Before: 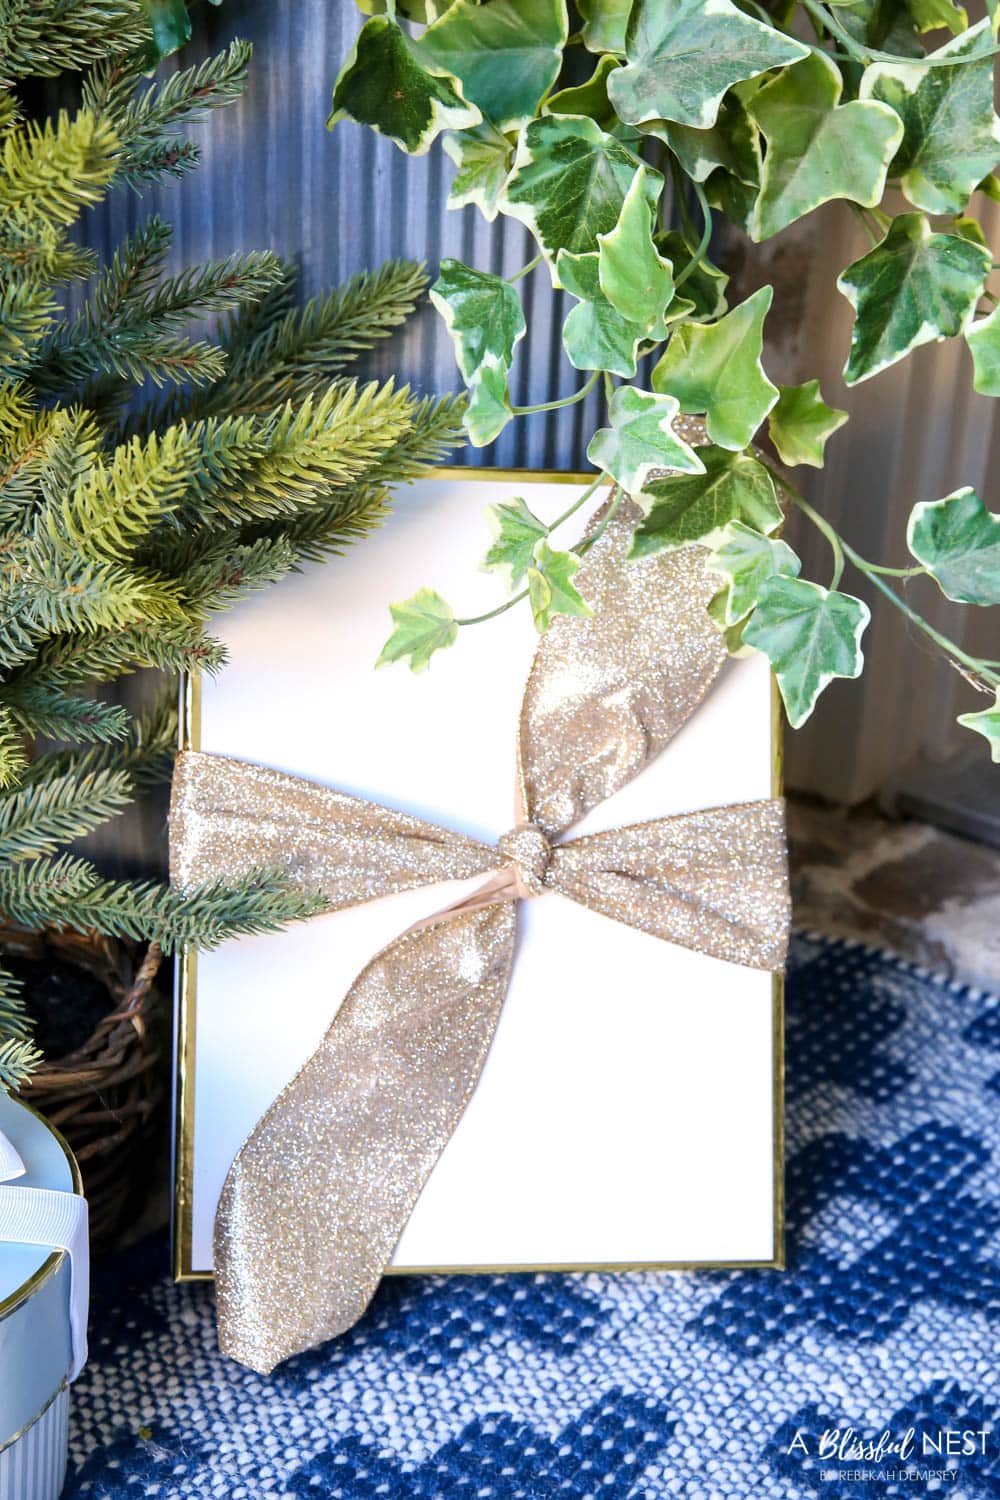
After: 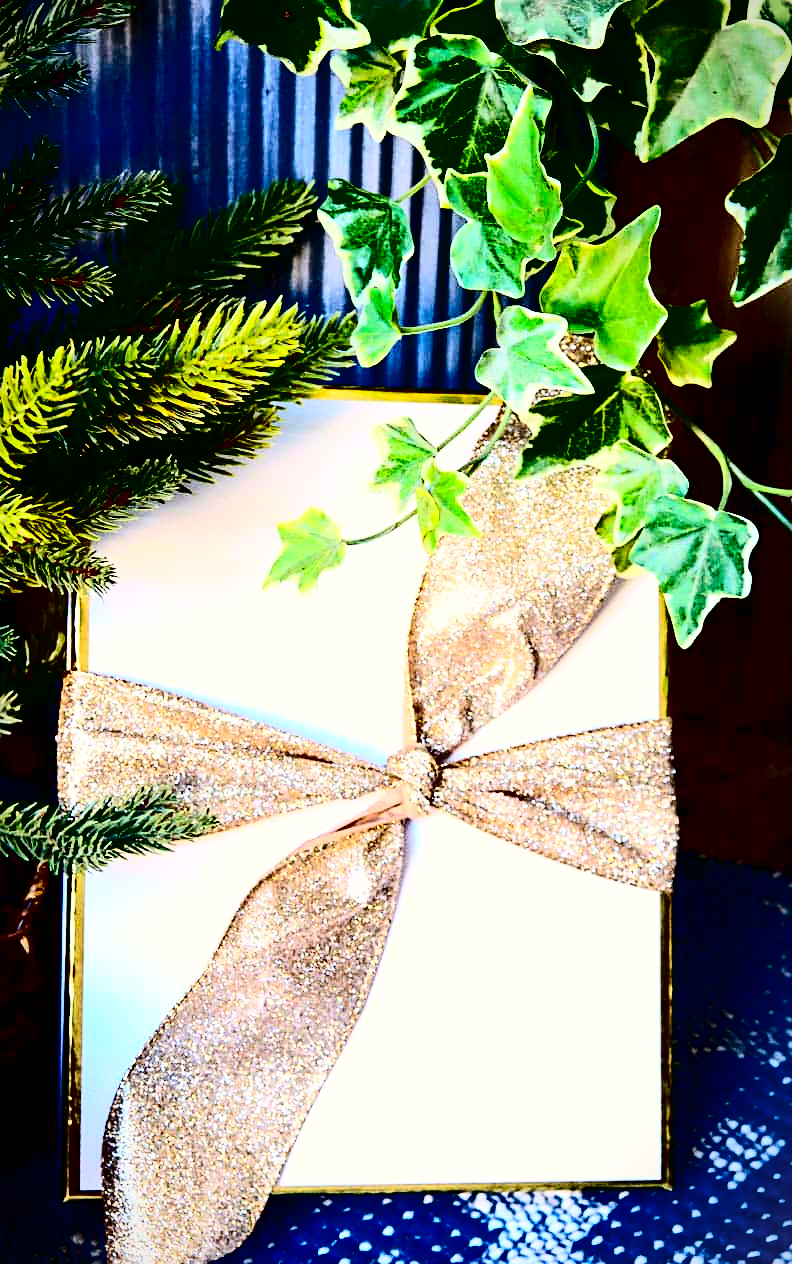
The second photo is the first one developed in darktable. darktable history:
white balance: red 1.009, blue 0.985
sharpen: radius 2.529, amount 0.323
contrast brightness saturation: contrast 0.77, brightness -1, saturation 1
crop: left 11.225%, top 5.381%, right 9.565%, bottom 10.314%
vignetting: fall-off start 100%, fall-off radius 64.94%, automatic ratio true, unbound false
